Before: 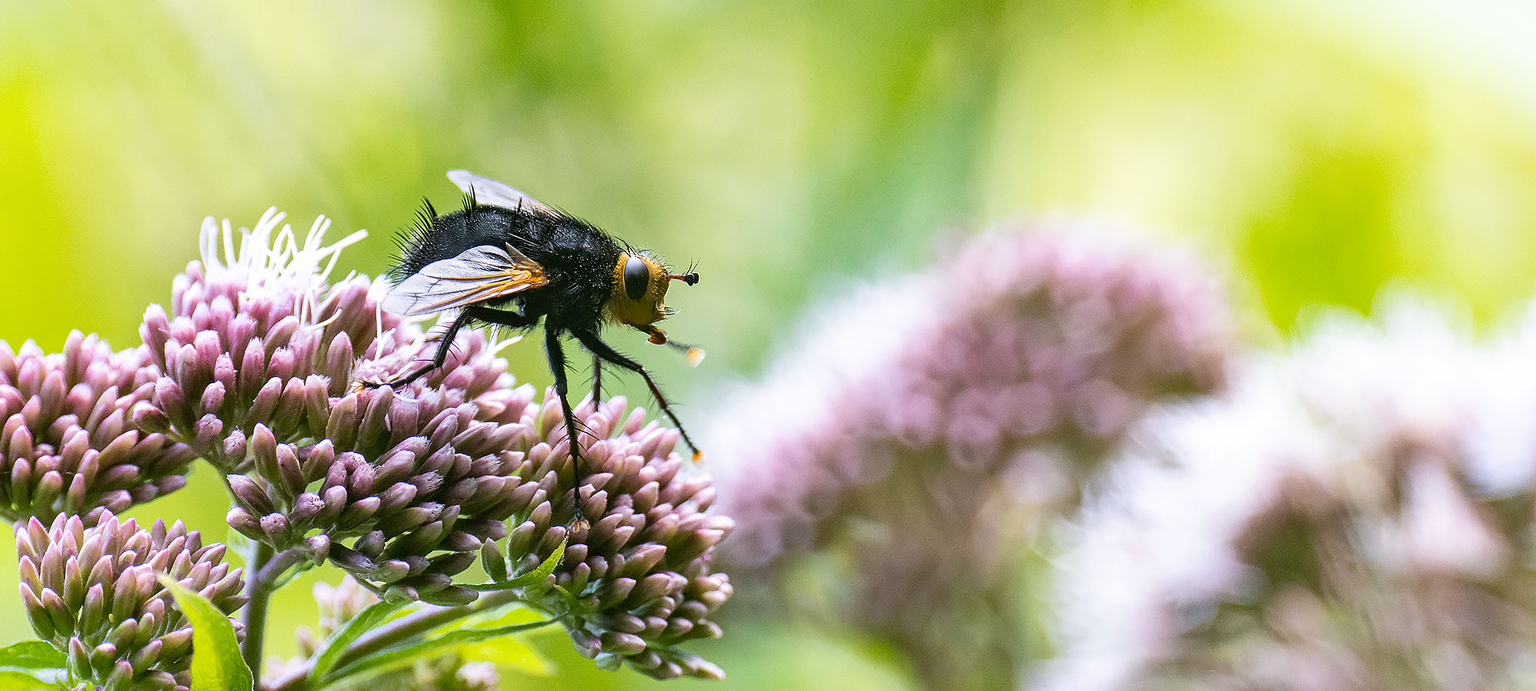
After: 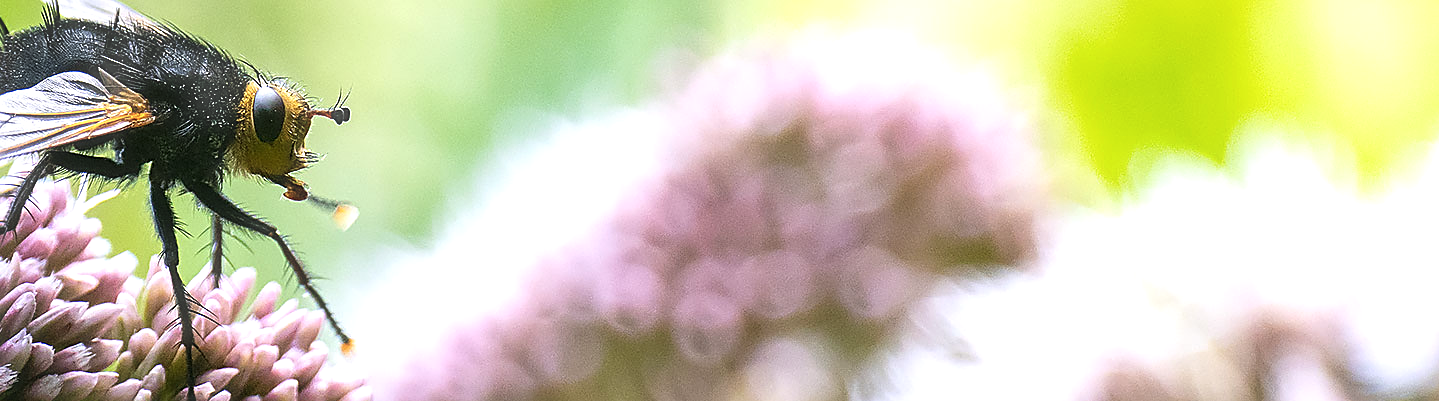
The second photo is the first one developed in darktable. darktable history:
exposure: black level correction 0, exposure 0.697 EV, compensate exposure bias true, compensate highlight preservation false
haze removal: strength -0.08, distance 0.361, compatibility mode true, adaptive false
sharpen: on, module defaults
crop and rotate: left 28.003%, top 27.608%, bottom 27.769%
